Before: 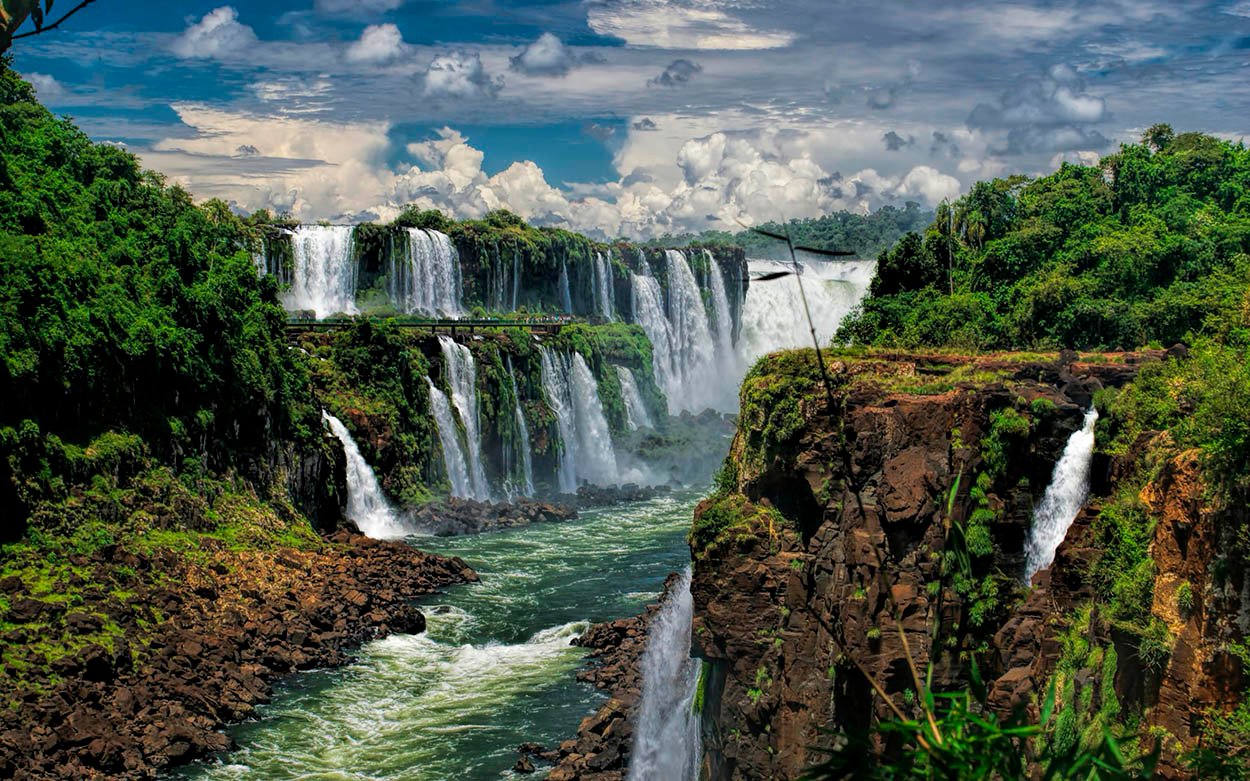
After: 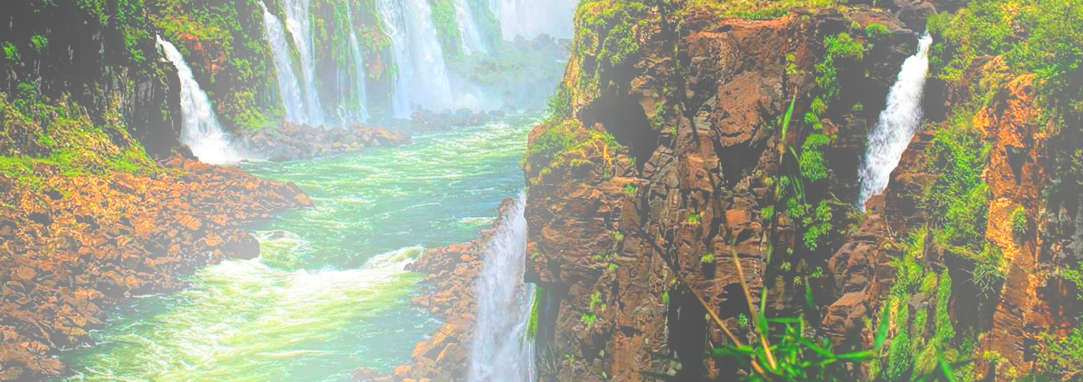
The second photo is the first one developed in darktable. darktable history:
bloom: size 25%, threshold 5%, strength 90%
crop and rotate: left 13.306%, top 48.129%, bottom 2.928%
tone curve: curves: ch0 [(0, 0) (0.003, 0.001) (0.011, 0.005) (0.025, 0.011) (0.044, 0.02) (0.069, 0.031) (0.1, 0.045) (0.136, 0.078) (0.177, 0.124) (0.224, 0.18) (0.277, 0.245) (0.335, 0.315) (0.399, 0.393) (0.468, 0.477) (0.543, 0.569) (0.623, 0.666) (0.709, 0.771) (0.801, 0.871) (0.898, 0.965) (1, 1)], preserve colors none
rotate and perspective: automatic cropping original format, crop left 0, crop top 0
